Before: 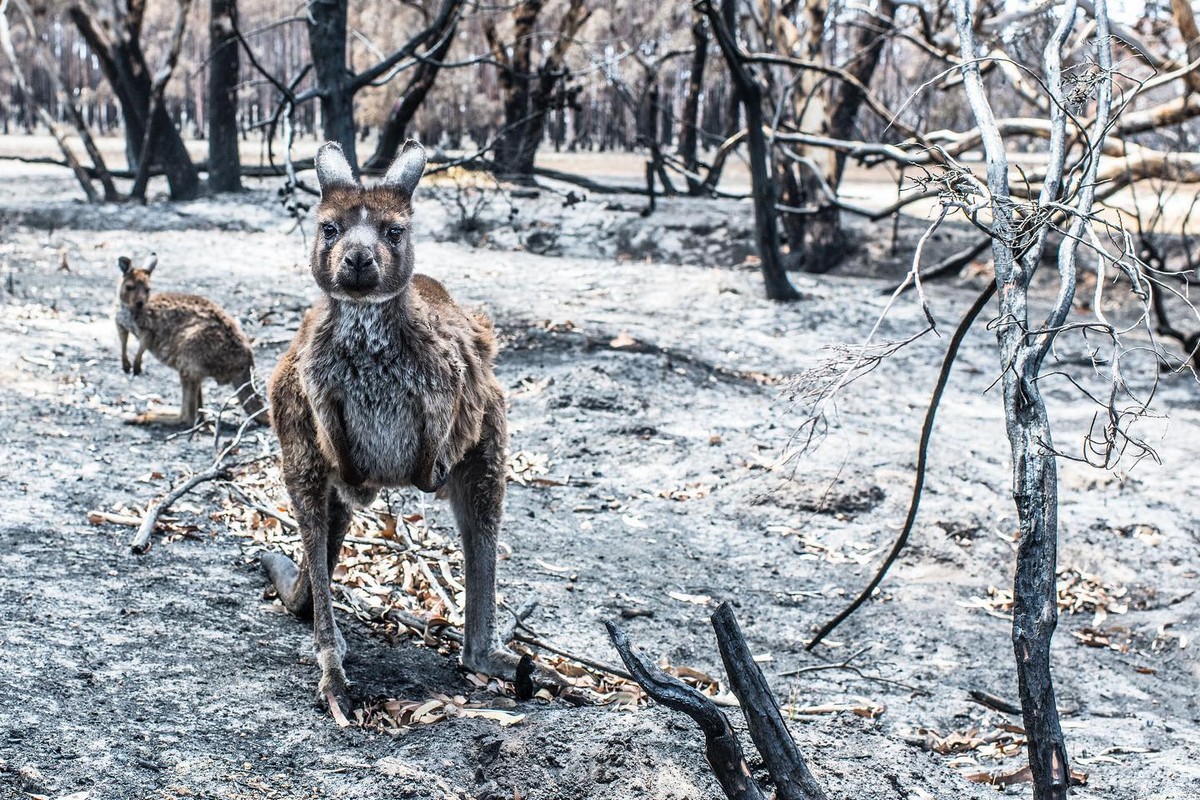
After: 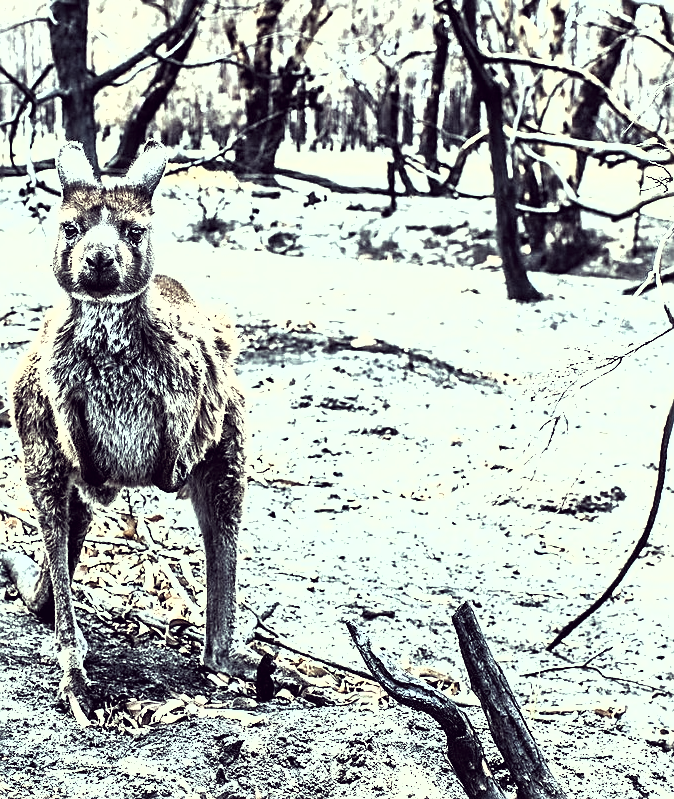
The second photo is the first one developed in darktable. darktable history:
sharpen: on, module defaults
crop: left 21.641%, right 22.123%, bottom 0.006%
exposure: exposure -0.024 EV, compensate highlight preservation false
shadows and highlights: shadows 31.71, highlights -31.26, soften with gaussian
color correction: highlights a* -20.3, highlights b* 20.16, shadows a* 19.42, shadows b* -20.48, saturation 0.385
tone equalizer: -8 EV -0.729 EV, -7 EV -0.724 EV, -6 EV -0.572 EV, -5 EV -0.407 EV, -3 EV 0.379 EV, -2 EV 0.6 EV, -1 EV 0.7 EV, +0 EV 0.78 EV, edges refinement/feathering 500, mask exposure compensation -1.57 EV, preserve details no
velvia: on, module defaults
levels: levels [0.012, 0.367, 0.697]
